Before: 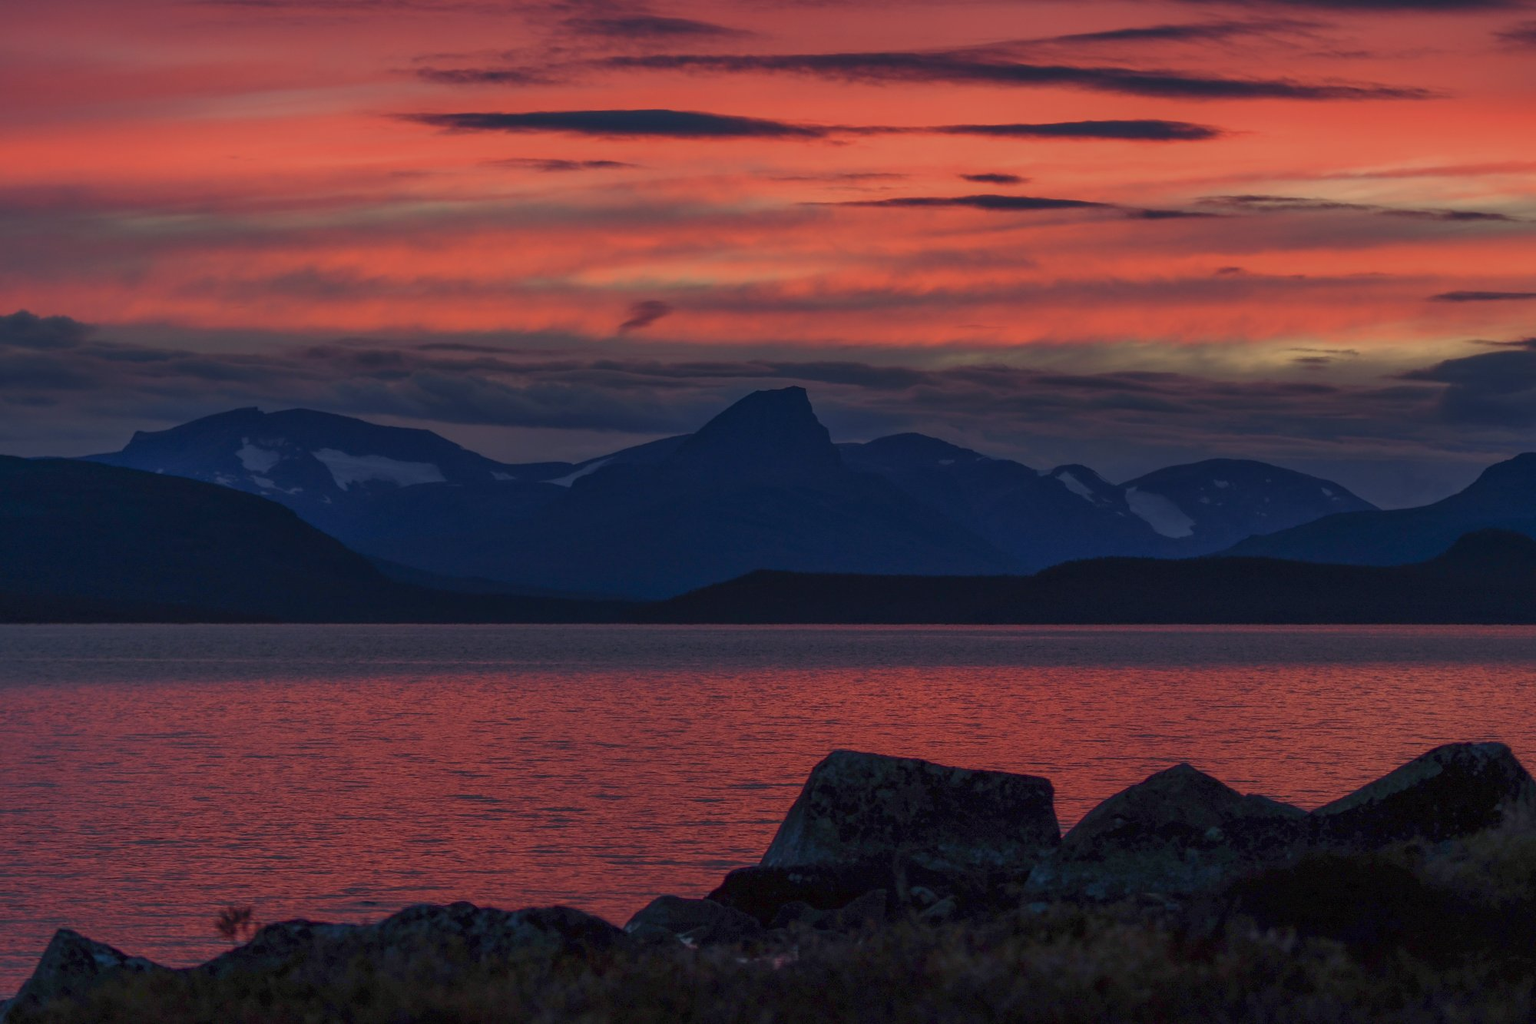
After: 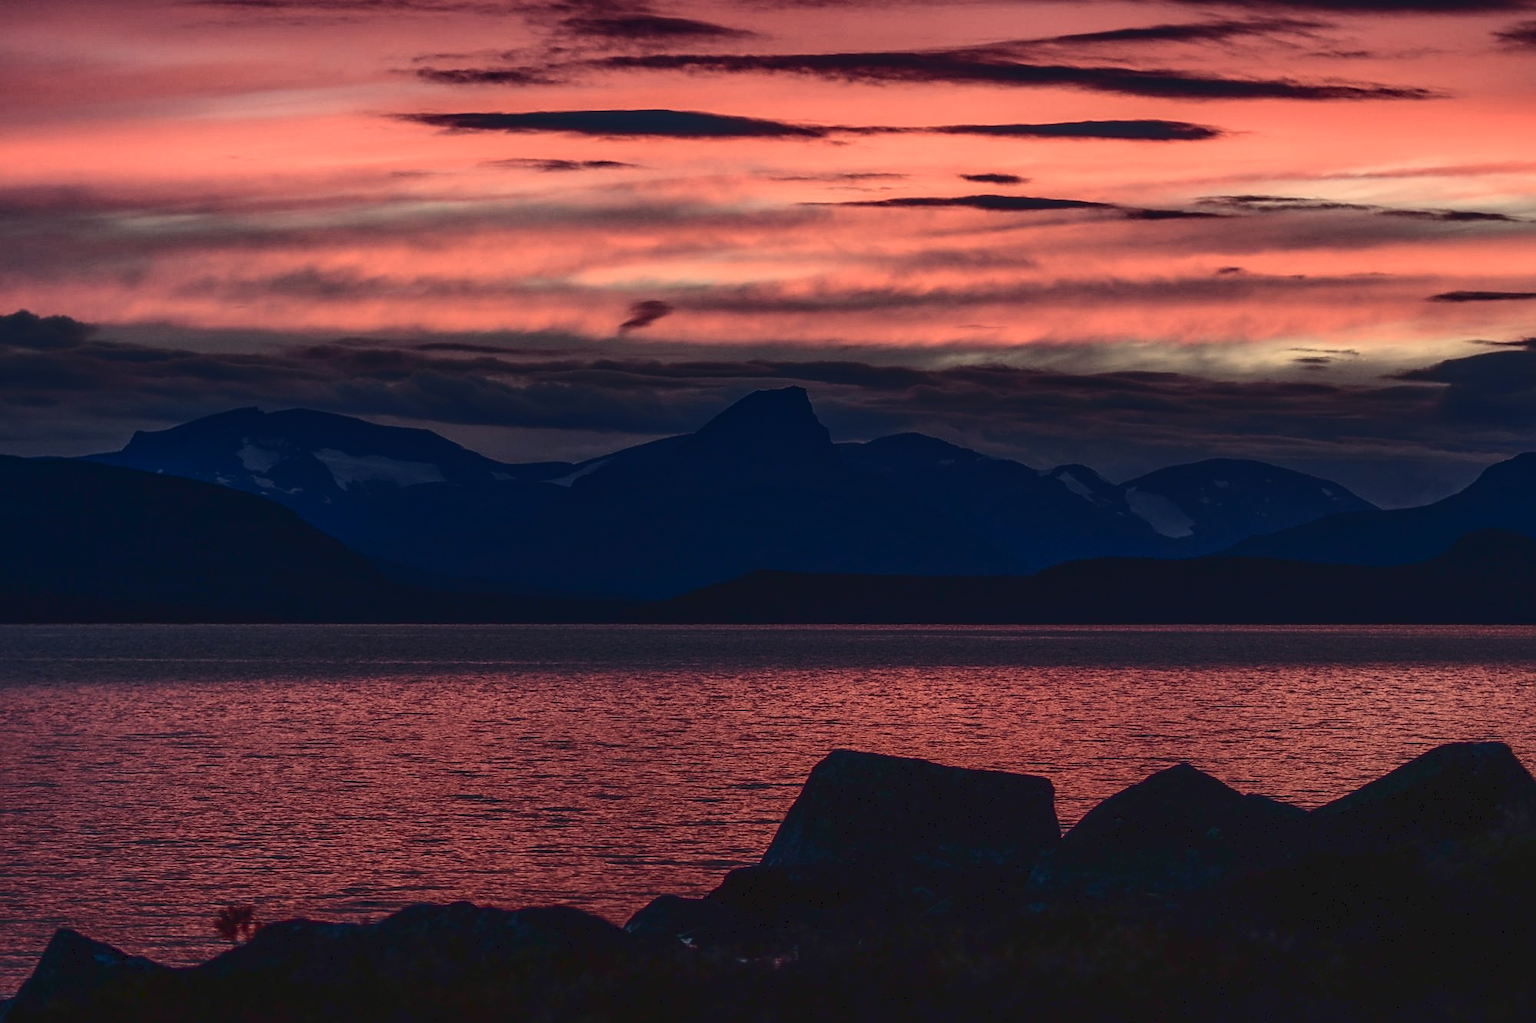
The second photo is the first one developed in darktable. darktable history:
tone curve: curves: ch0 [(0, 0) (0.003, 0.084) (0.011, 0.084) (0.025, 0.084) (0.044, 0.084) (0.069, 0.085) (0.1, 0.09) (0.136, 0.1) (0.177, 0.119) (0.224, 0.144) (0.277, 0.205) (0.335, 0.298) (0.399, 0.417) (0.468, 0.525) (0.543, 0.631) (0.623, 0.72) (0.709, 0.8) (0.801, 0.867) (0.898, 0.934) (1, 1)], color space Lab, independent channels
sharpen: amount 0.491
local contrast: highlights 58%, detail 146%
